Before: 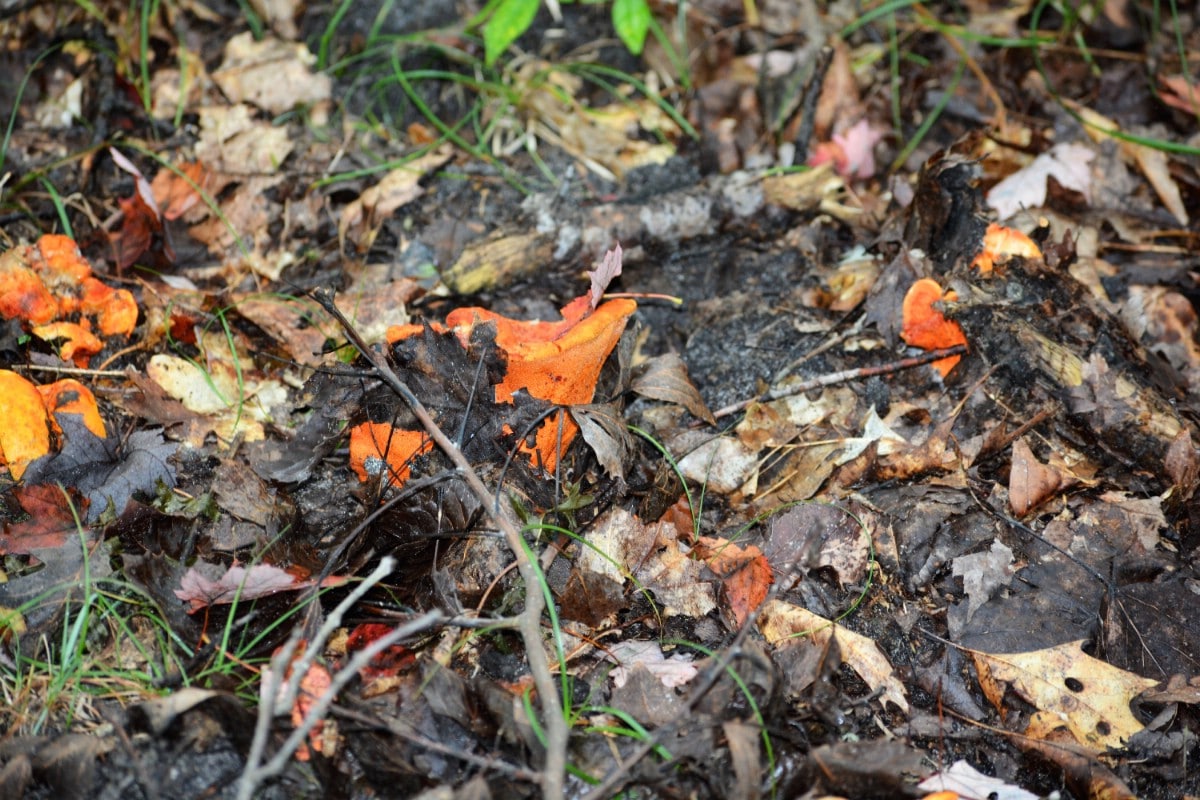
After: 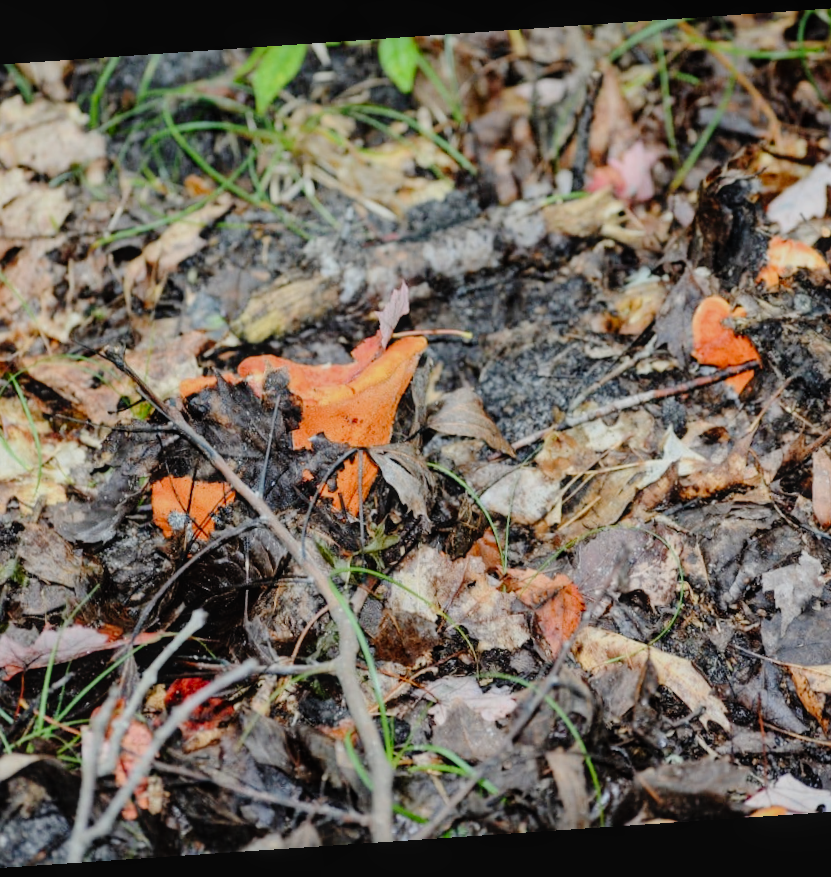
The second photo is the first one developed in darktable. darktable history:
filmic rgb: black relative exposure -7.65 EV, white relative exposure 4.56 EV, hardness 3.61
crop and rotate: left 18.442%, right 15.508%
contrast brightness saturation: contrast 0.04, saturation 0.07
rotate and perspective: rotation -4.2°, shear 0.006, automatic cropping off
tone curve: curves: ch0 [(0, 0) (0.003, 0.003) (0.011, 0.014) (0.025, 0.027) (0.044, 0.044) (0.069, 0.064) (0.1, 0.108) (0.136, 0.153) (0.177, 0.208) (0.224, 0.275) (0.277, 0.349) (0.335, 0.422) (0.399, 0.492) (0.468, 0.557) (0.543, 0.617) (0.623, 0.682) (0.709, 0.745) (0.801, 0.826) (0.898, 0.916) (1, 1)], preserve colors none
shadows and highlights: shadows 0, highlights 40
local contrast: detail 110%
